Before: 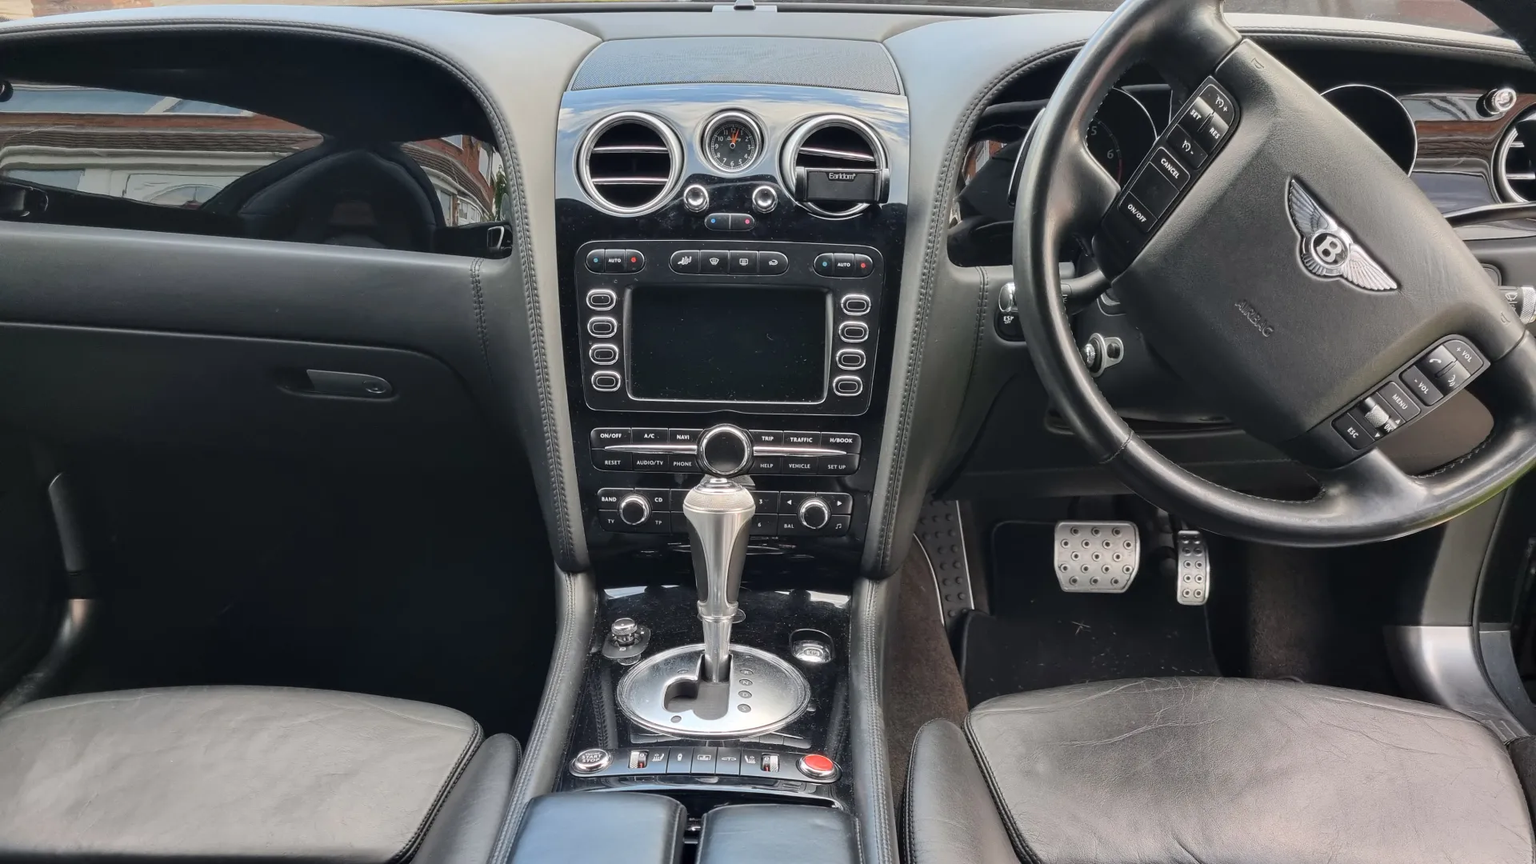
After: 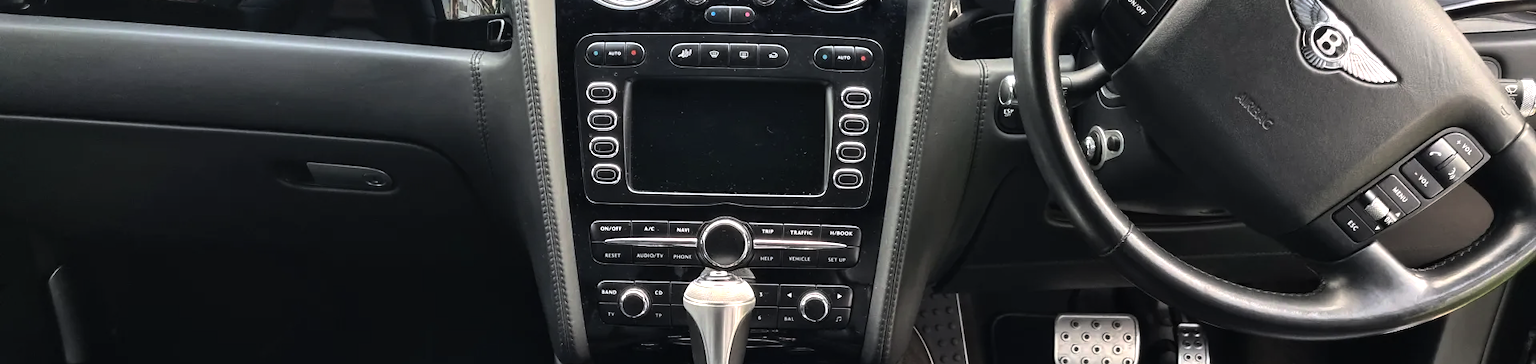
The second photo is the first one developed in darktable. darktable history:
crop and rotate: top 24.059%, bottom 33.808%
color balance rgb: perceptual saturation grading › global saturation -28.761%, perceptual saturation grading › highlights -20.808%, perceptual saturation grading › mid-tones -23.806%, perceptual saturation grading › shadows -24.461%, perceptual brilliance grading › global brilliance 14.375%, perceptual brilliance grading › shadows -35.529%, global vibrance 35.421%, contrast 9.38%
color correction: highlights b* -0.013, saturation 1.84
